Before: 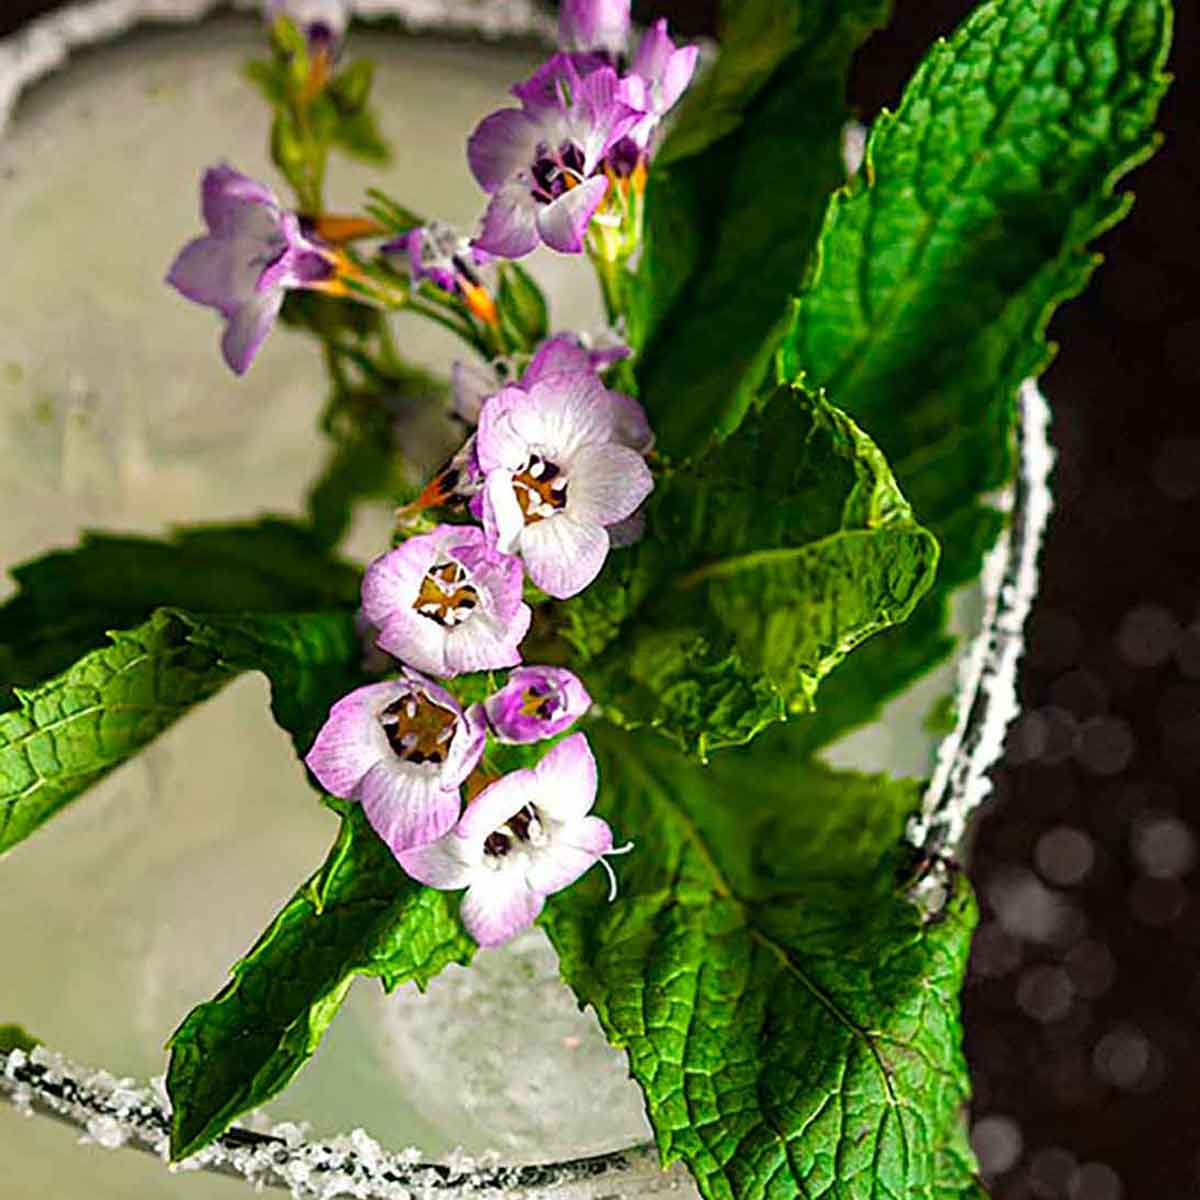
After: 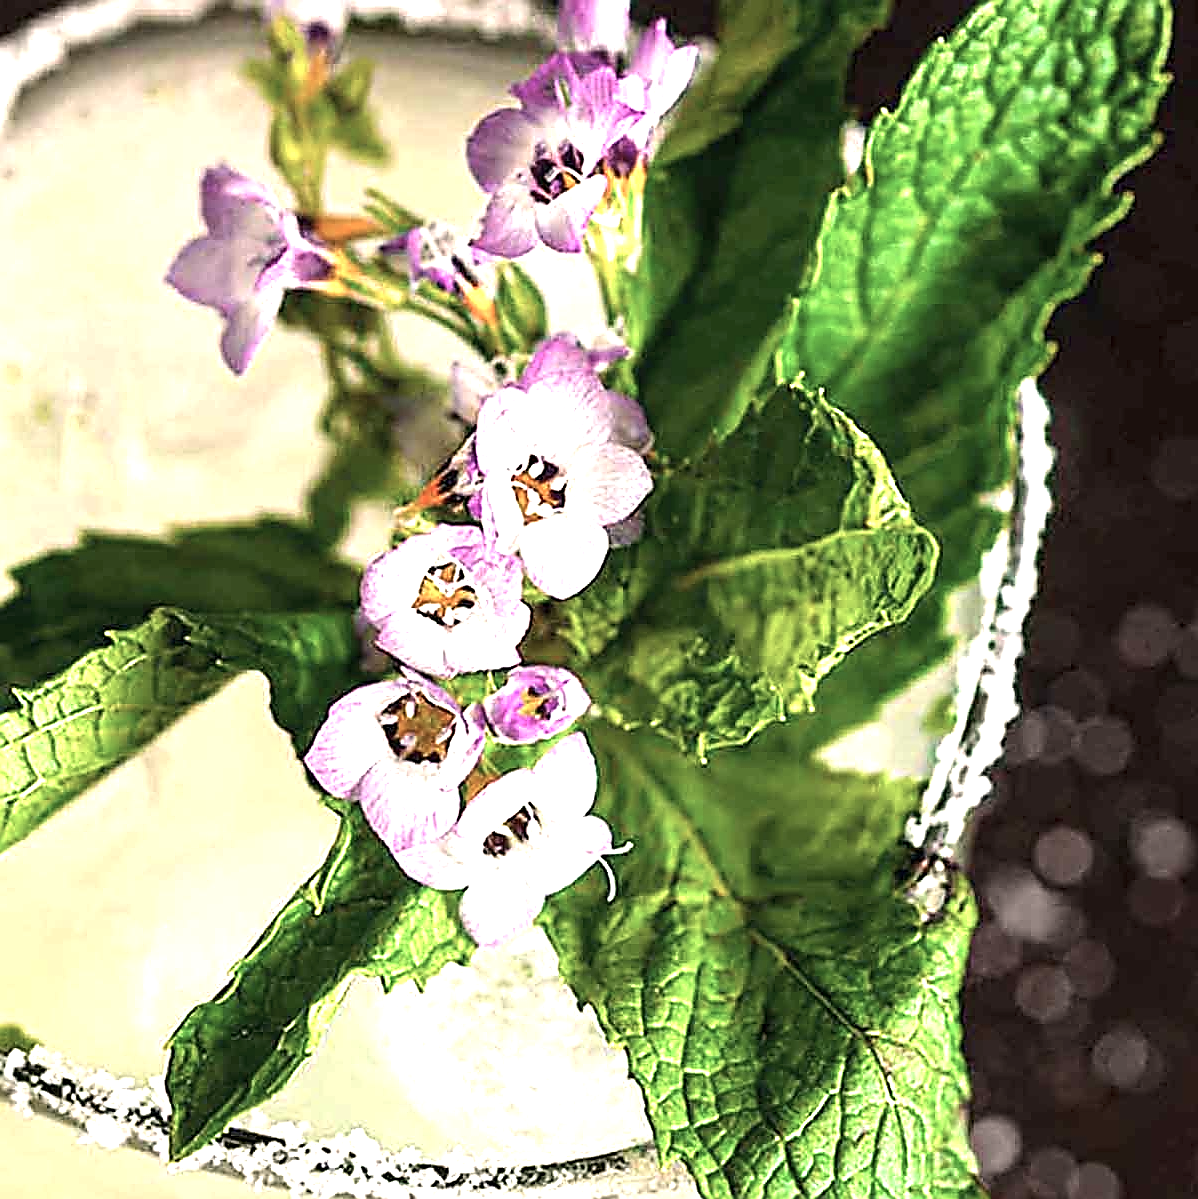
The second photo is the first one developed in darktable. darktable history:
crop and rotate: left 0.096%, bottom 0.011%
color correction: highlights a* 5.53, highlights b* 5.18, saturation 0.681
exposure: black level correction 0, exposure 1.39 EV, compensate exposure bias true, compensate highlight preservation false
sharpen: radius 1.351, amount 1.262, threshold 0.741
